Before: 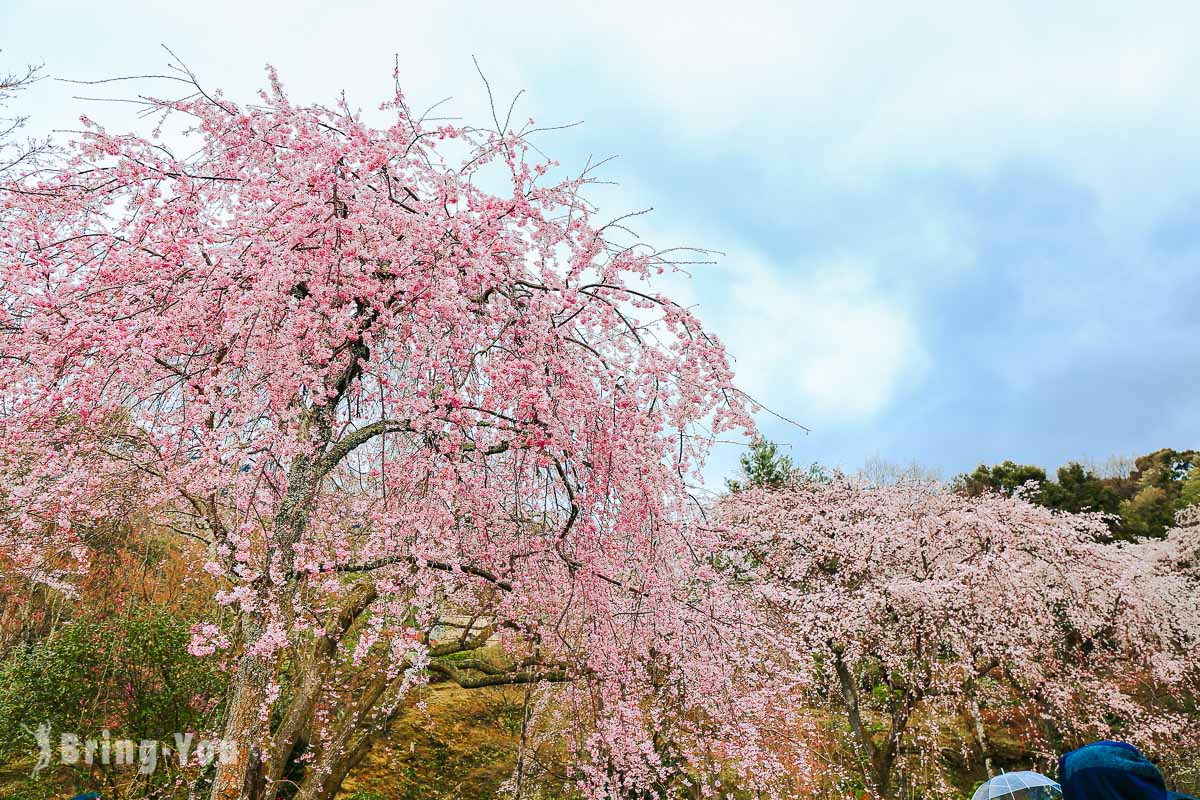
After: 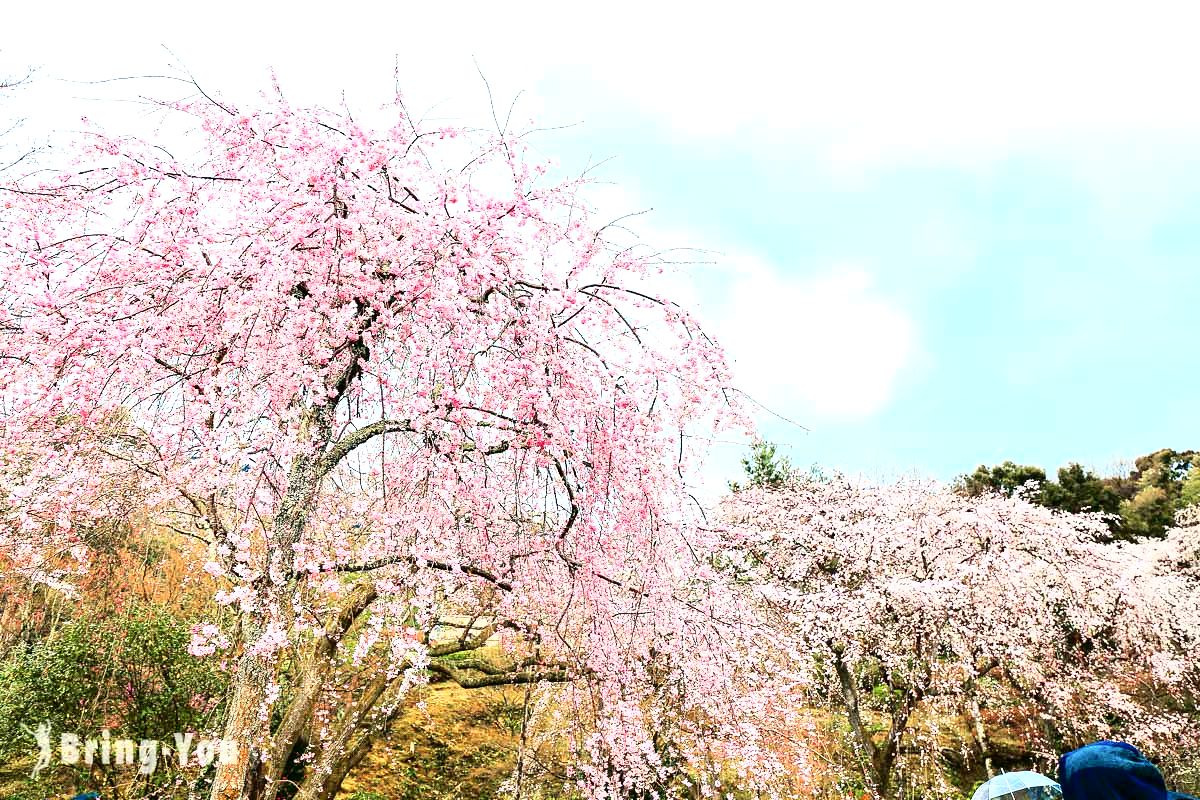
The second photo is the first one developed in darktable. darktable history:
tone curve: curves: ch0 [(0, 0) (0.003, 0.003) (0.011, 0.005) (0.025, 0.008) (0.044, 0.012) (0.069, 0.02) (0.1, 0.031) (0.136, 0.047) (0.177, 0.088) (0.224, 0.141) (0.277, 0.222) (0.335, 0.32) (0.399, 0.422) (0.468, 0.523) (0.543, 0.621) (0.623, 0.715) (0.709, 0.796) (0.801, 0.88) (0.898, 0.962) (1, 1)], color space Lab, independent channels, preserve colors none
exposure: exposure 0.763 EV, compensate highlight preservation false
